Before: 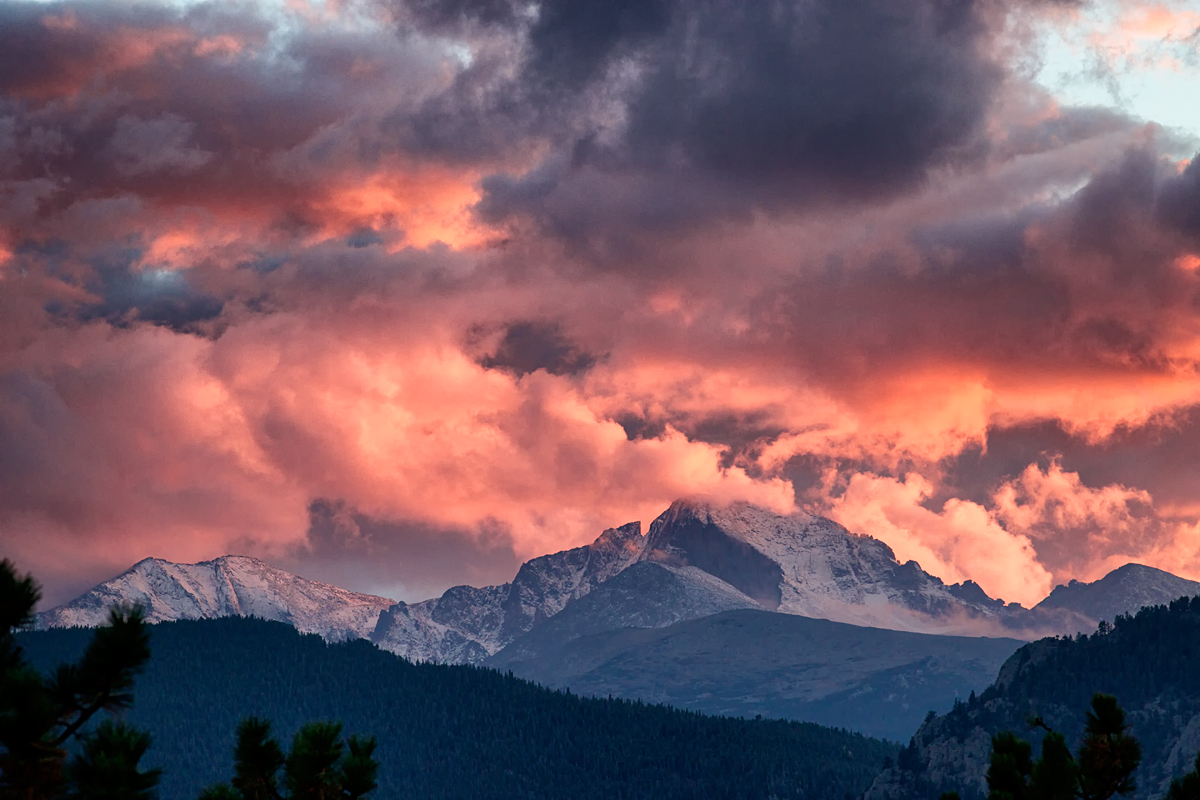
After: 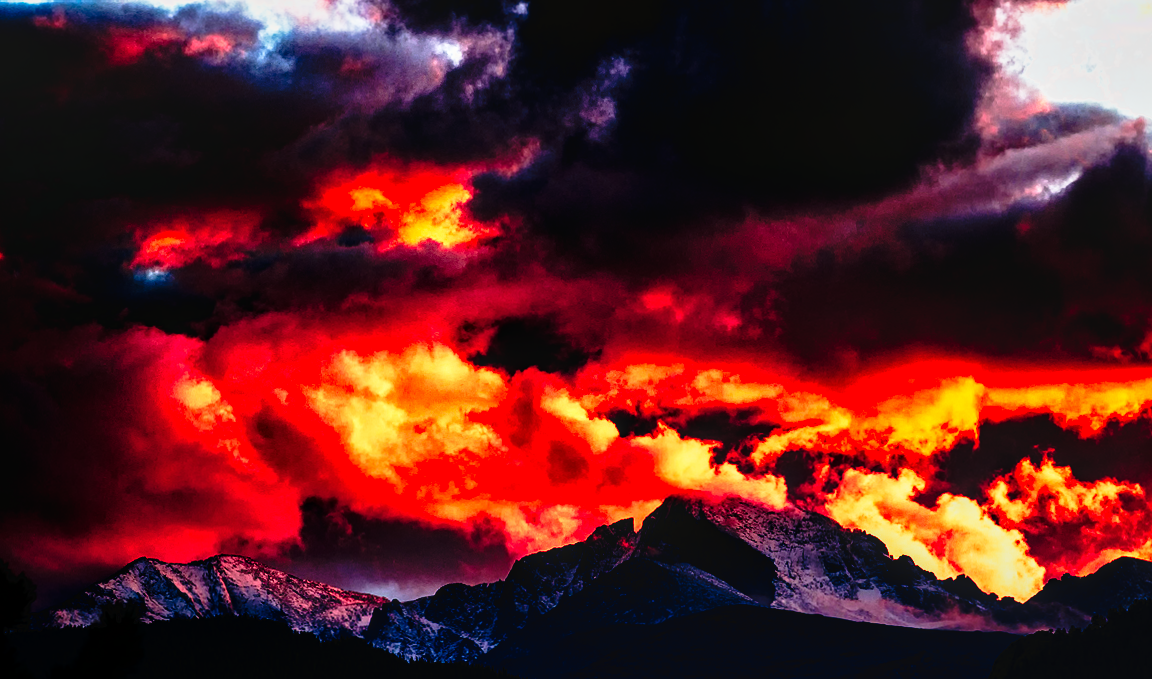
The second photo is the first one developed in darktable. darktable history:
crop and rotate: angle 0.372°, left 0.203%, right 2.825%, bottom 14.181%
tone curve: curves: ch0 [(0, 0) (0.003, 0.005) (0.011, 0.005) (0.025, 0.006) (0.044, 0.008) (0.069, 0.01) (0.1, 0.012) (0.136, 0.015) (0.177, 0.019) (0.224, 0.017) (0.277, 0.015) (0.335, 0.018) (0.399, 0.043) (0.468, 0.118) (0.543, 0.349) (0.623, 0.591) (0.709, 0.88) (0.801, 0.983) (0.898, 0.973) (1, 1)], preserve colors none
contrast brightness saturation: contrast 0.028, brightness -0.042
local contrast: on, module defaults
color balance rgb: perceptual saturation grading › global saturation 2.232%, global vibrance 10.711%
